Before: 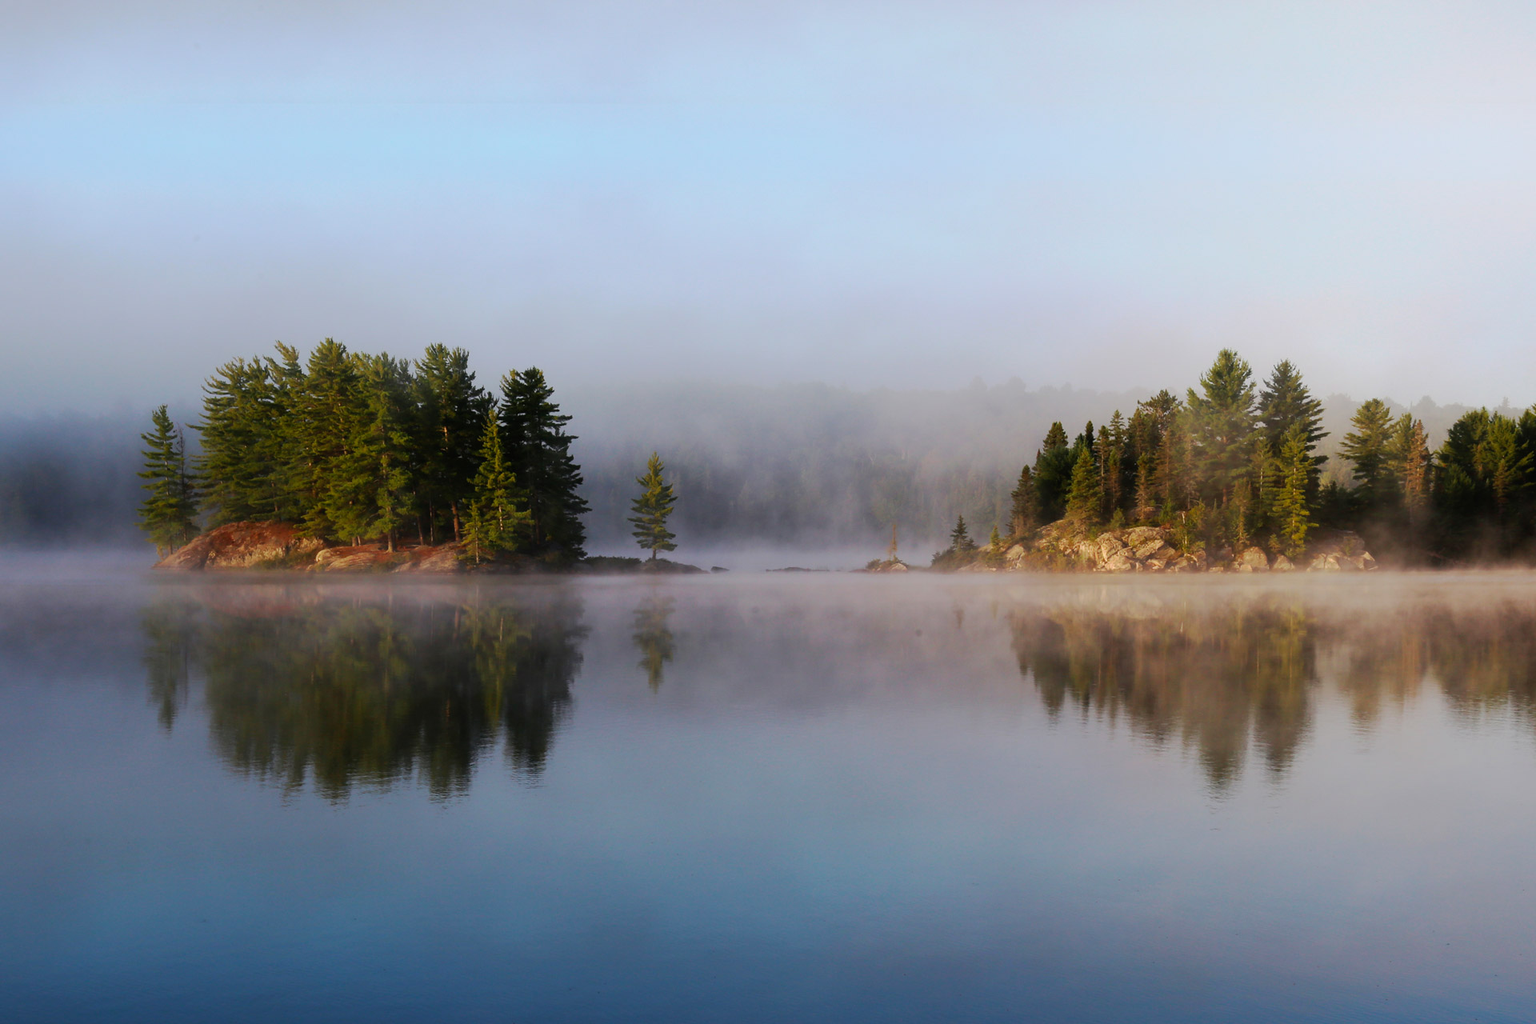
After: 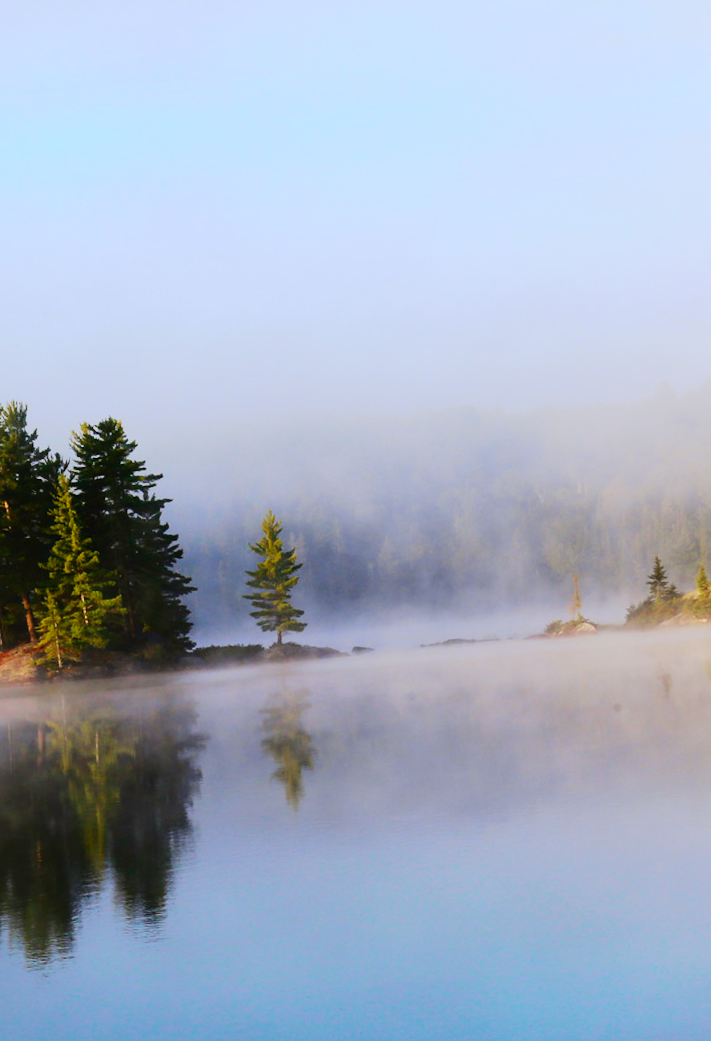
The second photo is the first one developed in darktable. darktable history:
rotate and perspective: rotation -4.86°, automatic cropping off
base curve: curves: ch0 [(0, 0) (0.158, 0.273) (0.879, 0.895) (1, 1)], preserve colors none
tone curve: curves: ch0 [(0, 0.011) (0.139, 0.106) (0.295, 0.271) (0.499, 0.523) (0.739, 0.782) (0.857, 0.879) (1, 0.967)]; ch1 [(0, 0) (0.272, 0.249) (0.388, 0.385) (0.469, 0.456) (0.495, 0.497) (0.524, 0.518) (0.602, 0.623) (0.725, 0.779) (1, 1)]; ch2 [(0, 0) (0.125, 0.089) (0.353, 0.329) (0.443, 0.408) (0.502, 0.499) (0.548, 0.549) (0.608, 0.635) (1, 1)], color space Lab, independent channels, preserve colors none
crop and rotate: left 29.476%, top 10.214%, right 35.32%, bottom 17.333%
velvia: on, module defaults
